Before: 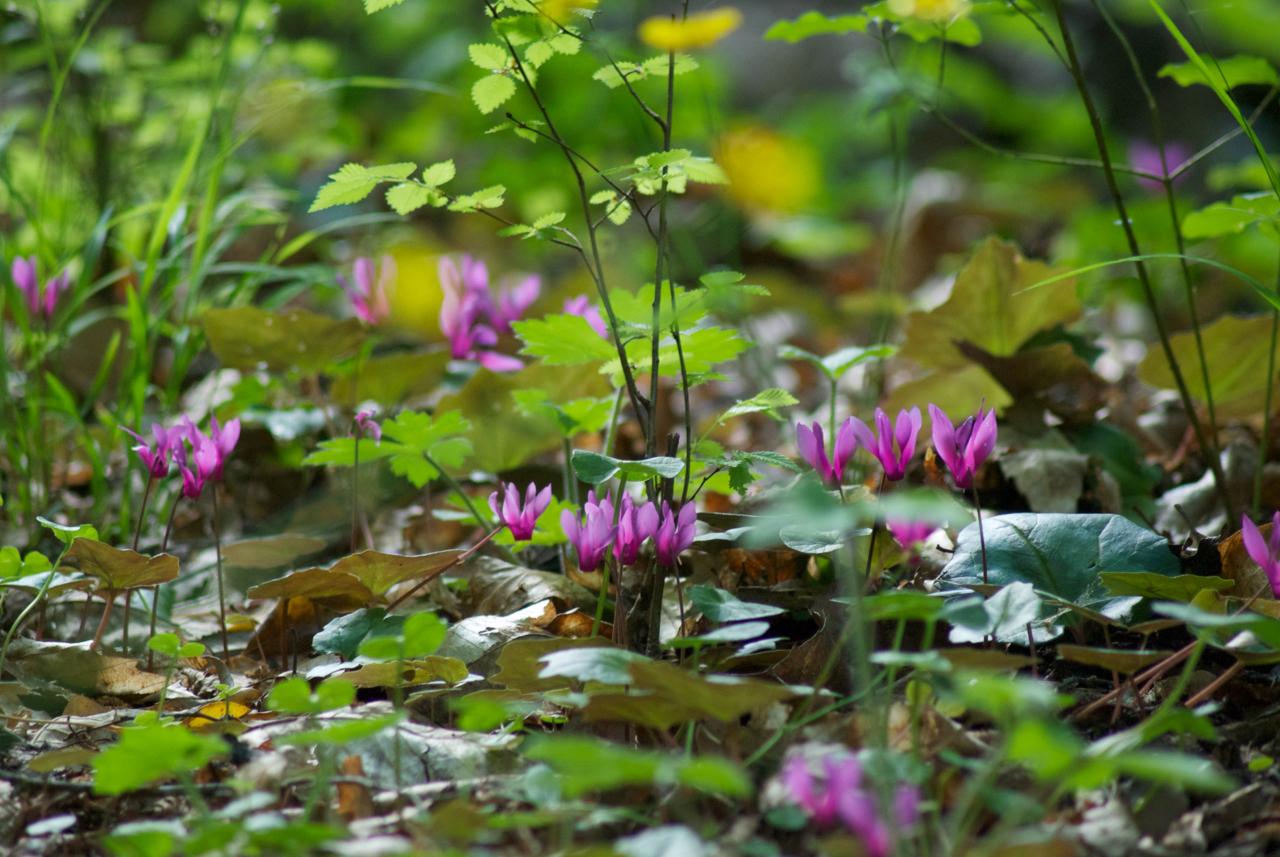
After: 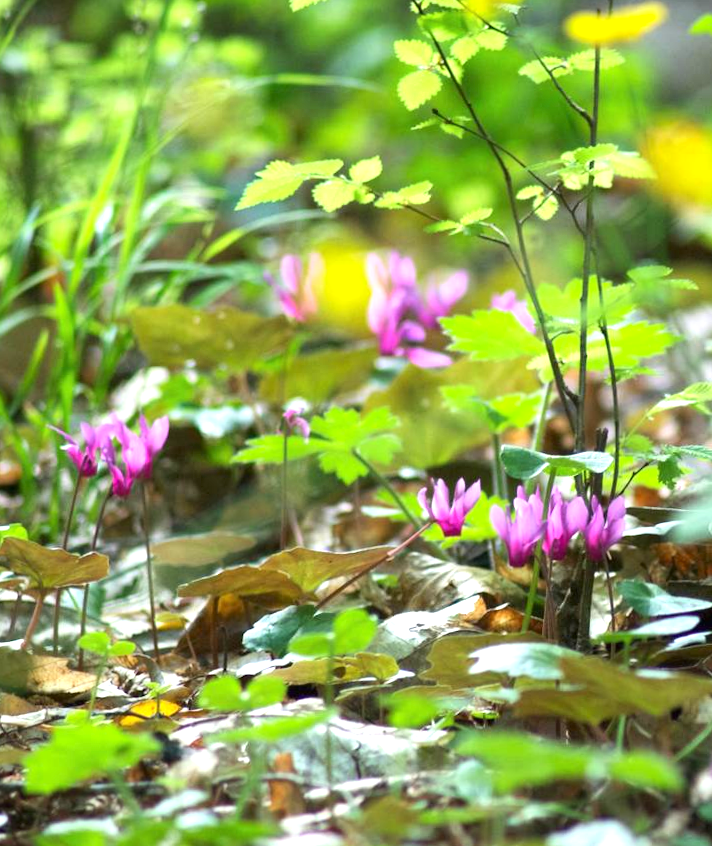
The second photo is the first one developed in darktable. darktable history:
contrast brightness saturation: contrast 0.1, brightness 0.02, saturation 0.02
rotate and perspective: rotation -0.45°, automatic cropping original format, crop left 0.008, crop right 0.992, crop top 0.012, crop bottom 0.988
crop: left 5.114%, right 38.589%
tone equalizer: on, module defaults
exposure: black level correction 0, exposure 1.1 EV, compensate highlight preservation false
